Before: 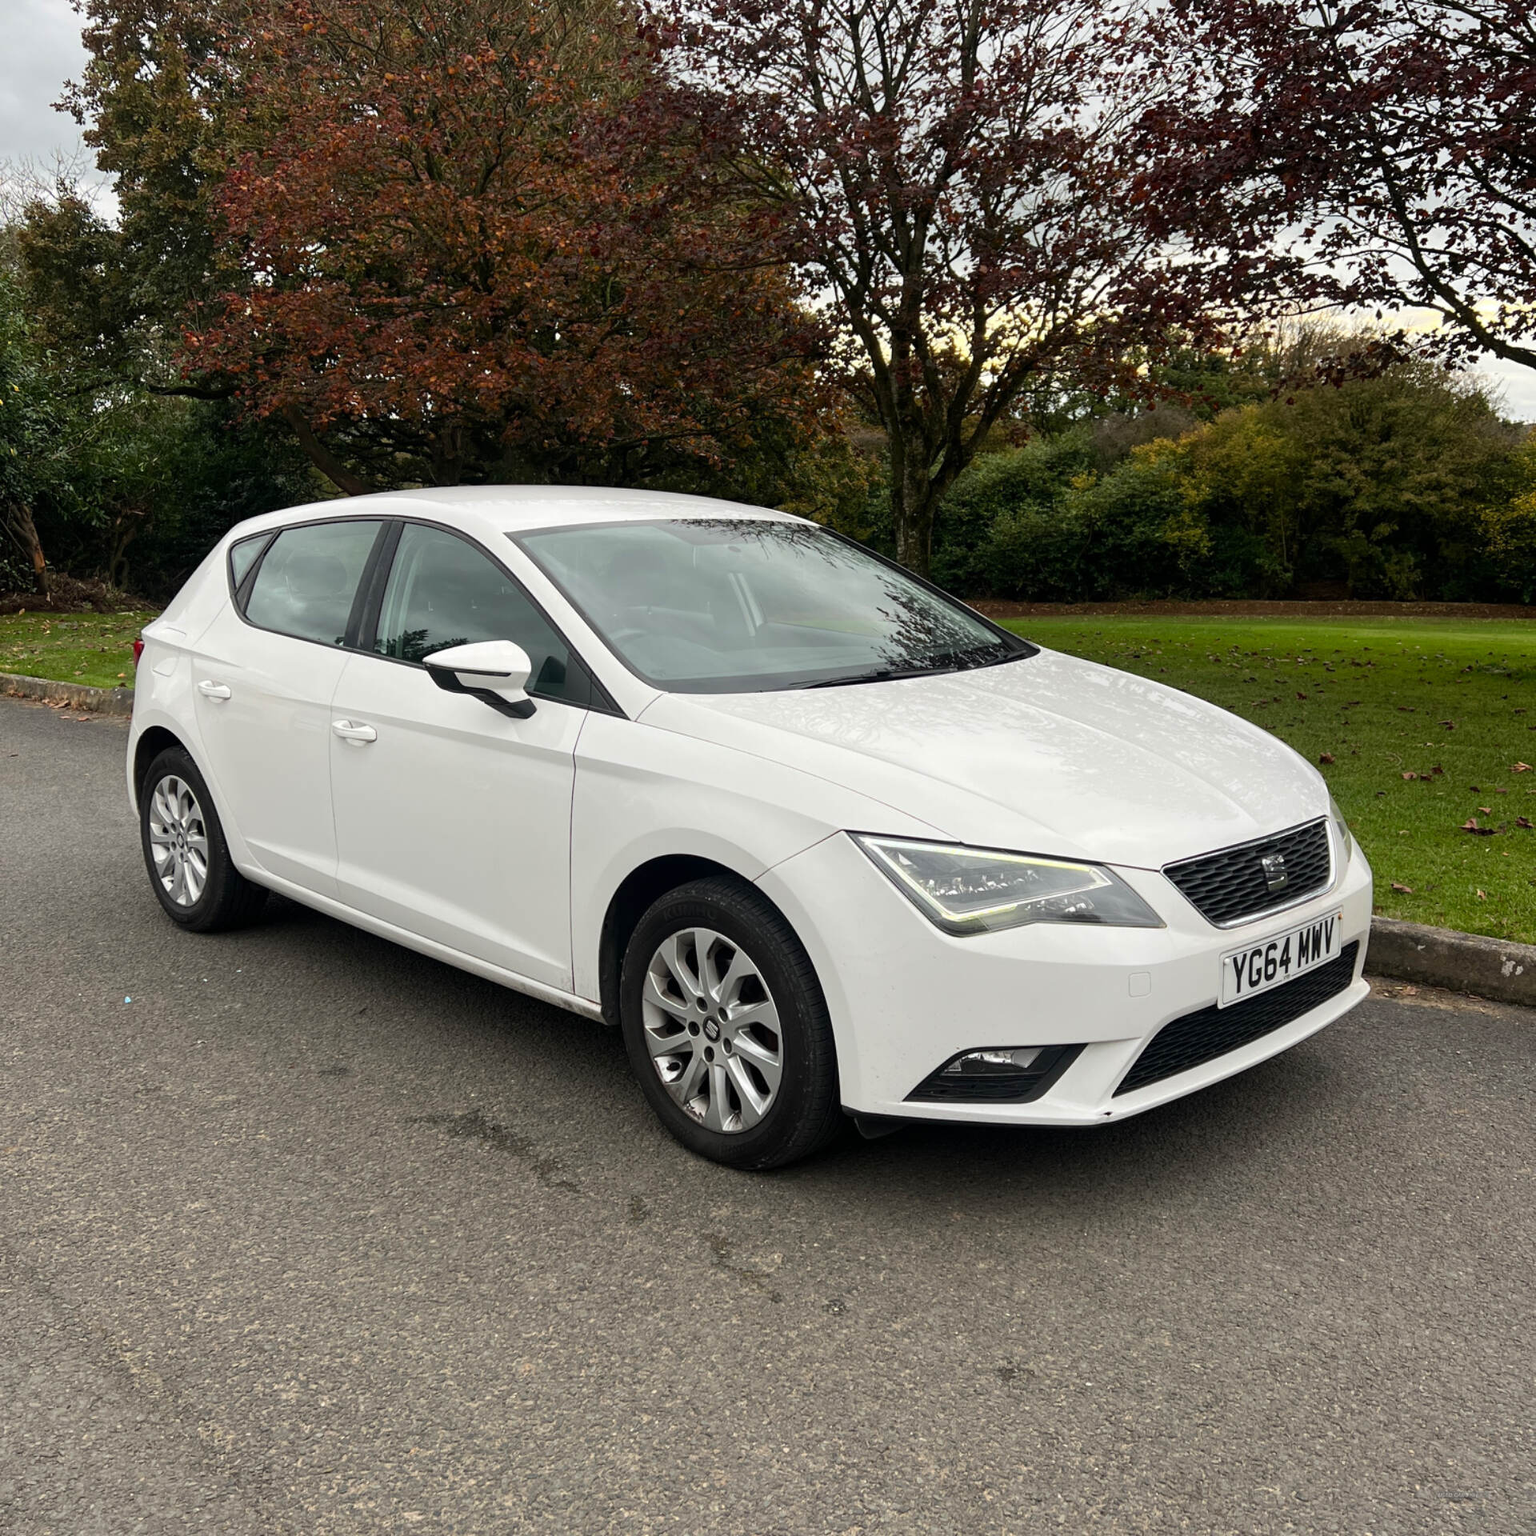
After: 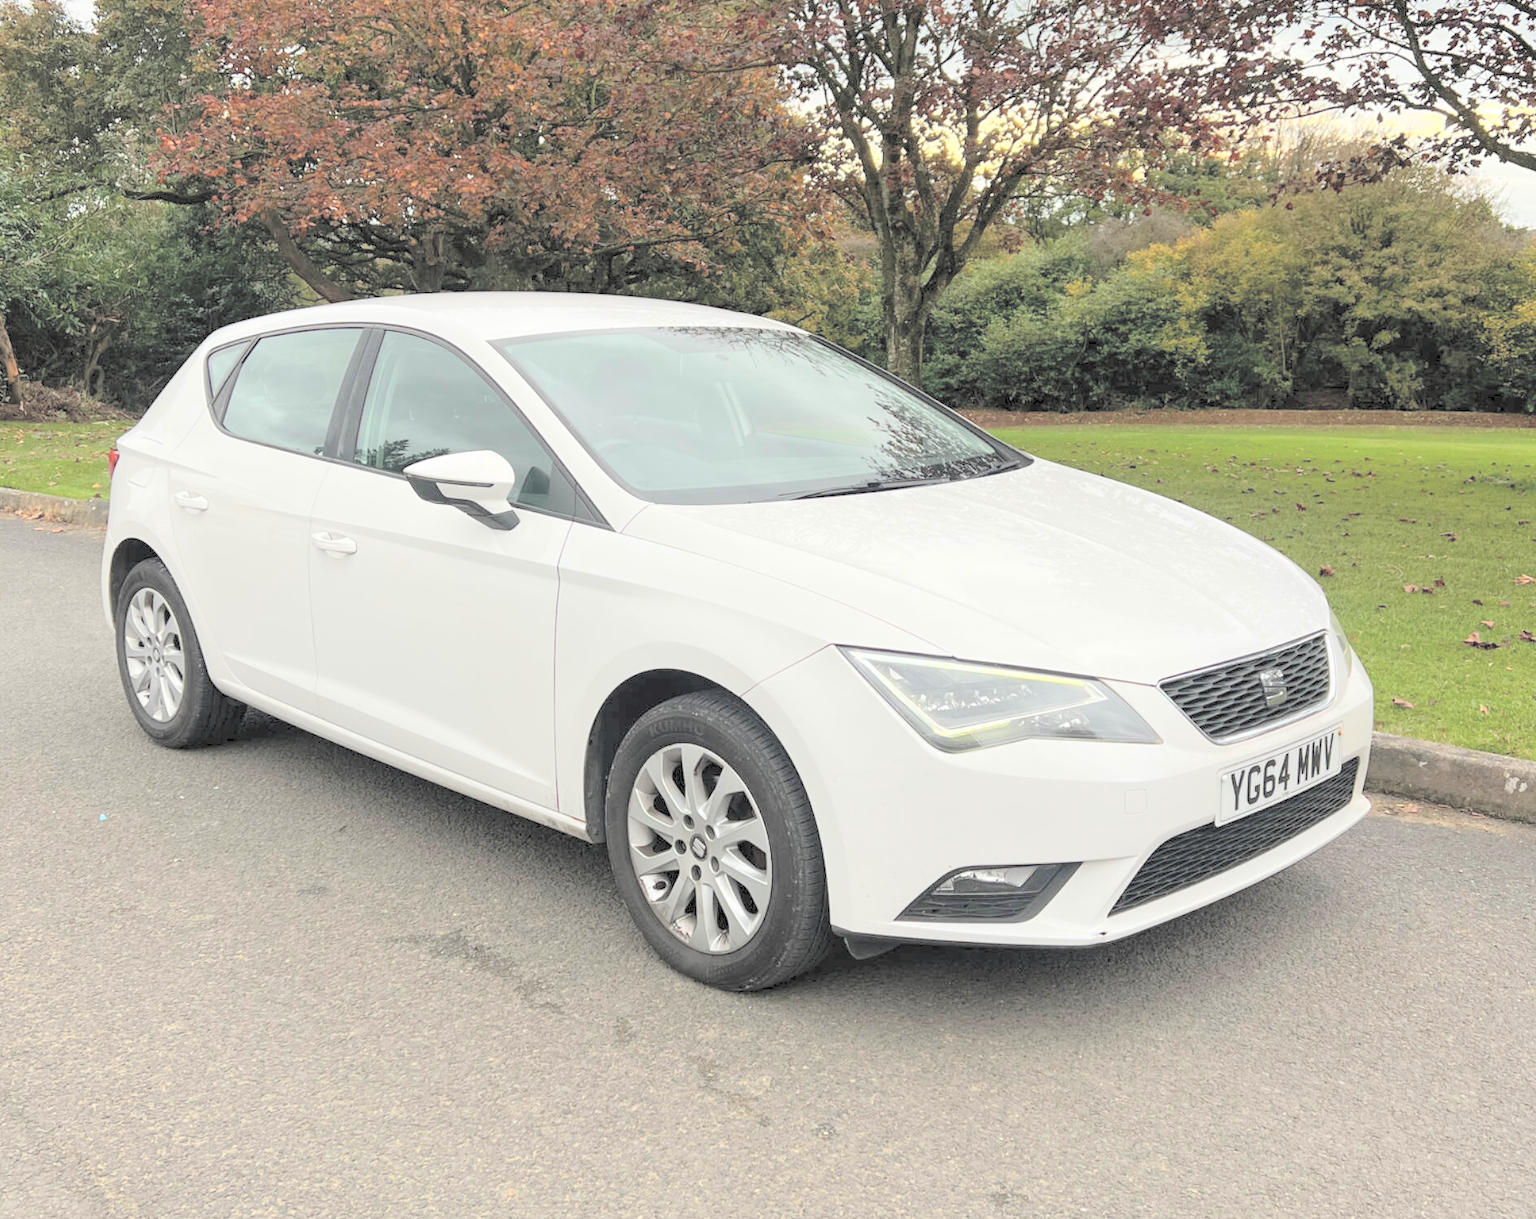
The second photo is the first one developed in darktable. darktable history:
crop and rotate: left 1.798%, top 13.012%, right 0.204%, bottom 9.177%
contrast brightness saturation: brightness 0.99
